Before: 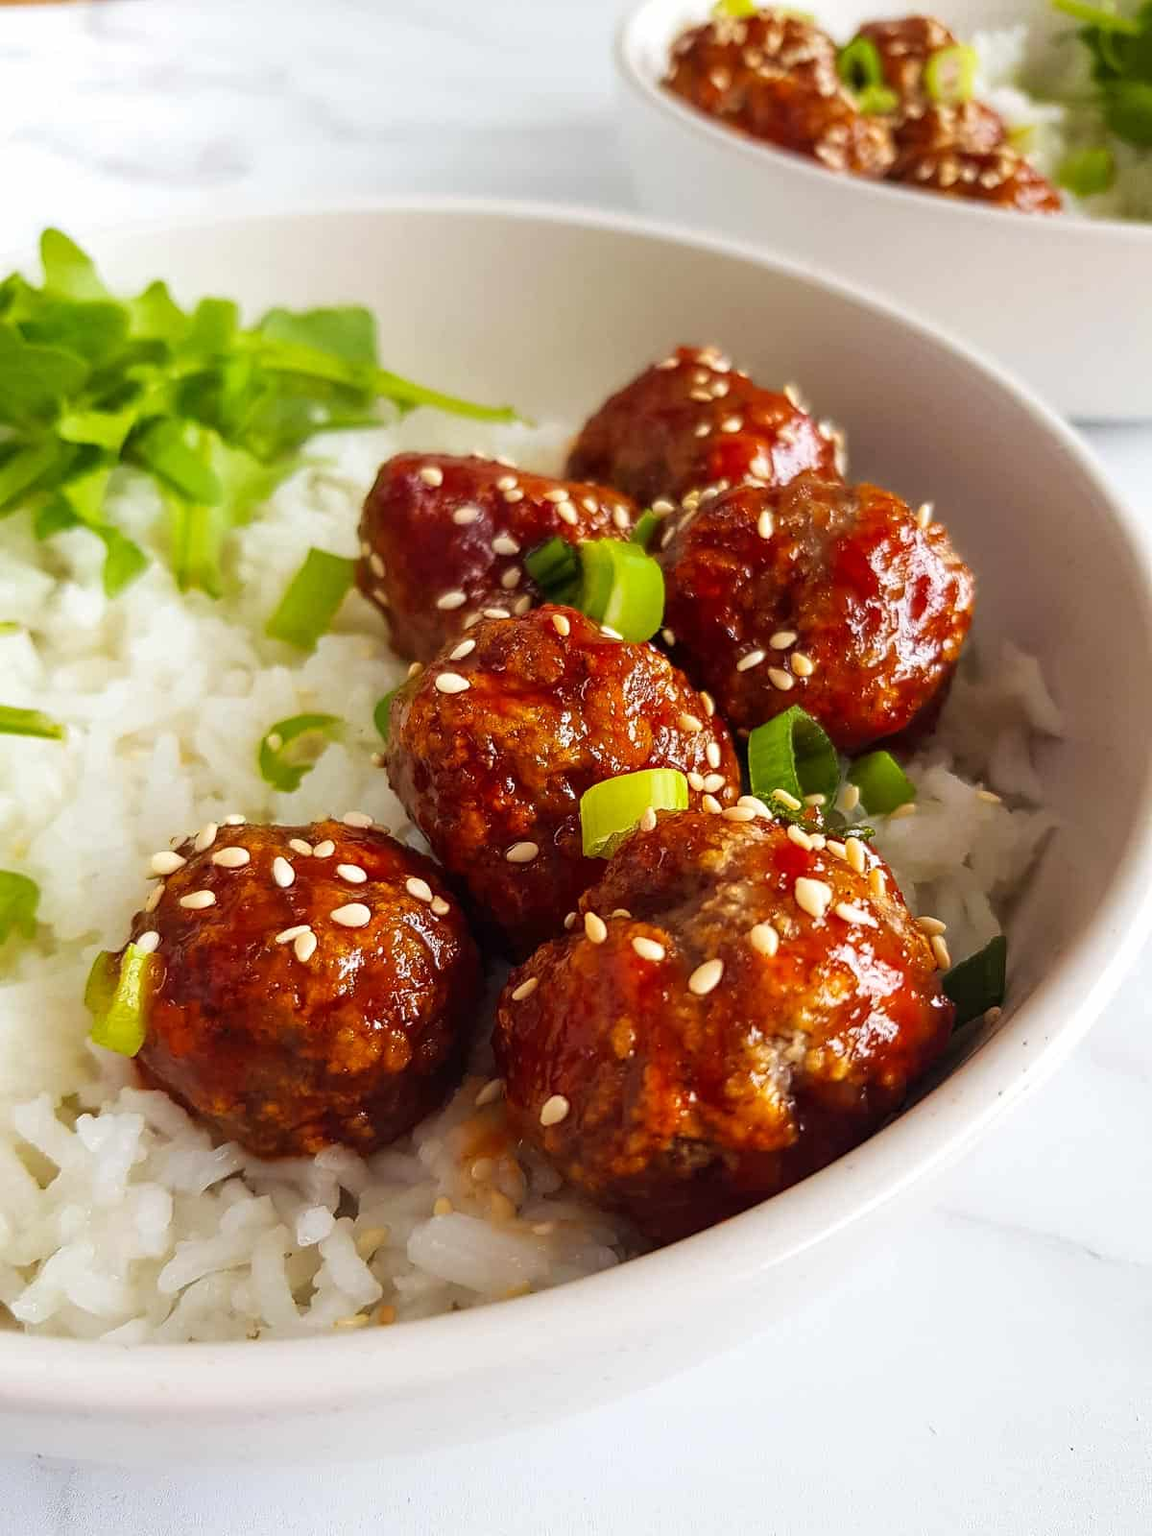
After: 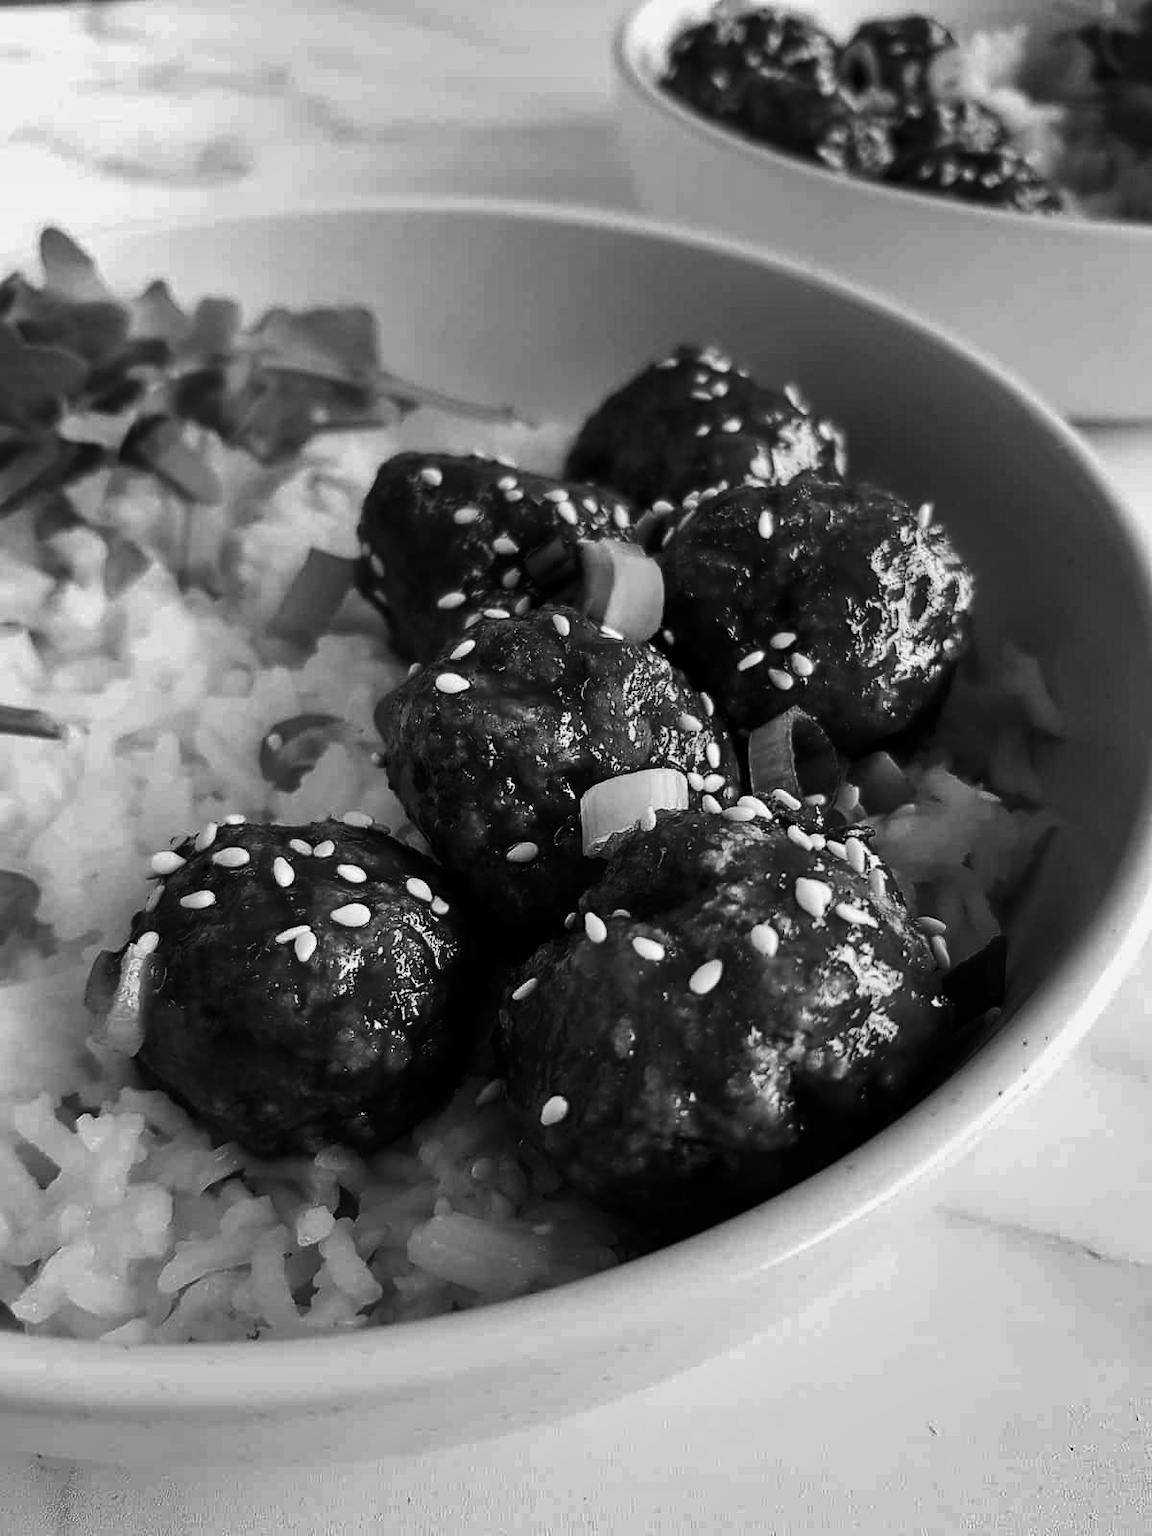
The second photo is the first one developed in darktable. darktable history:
contrast brightness saturation: contrast -0.03, brightness -0.577, saturation -1
shadows and highlights: low approximation 0.01, soften with gaussian
